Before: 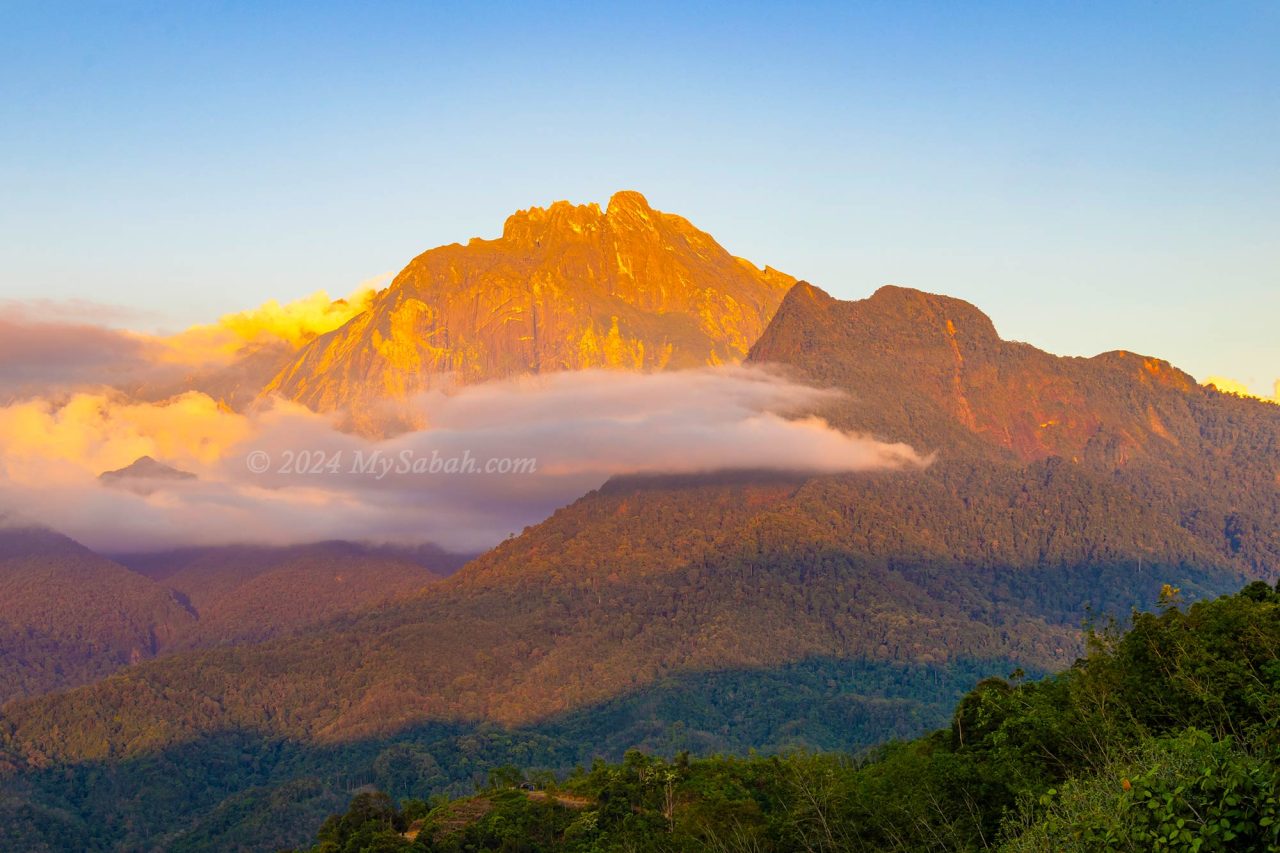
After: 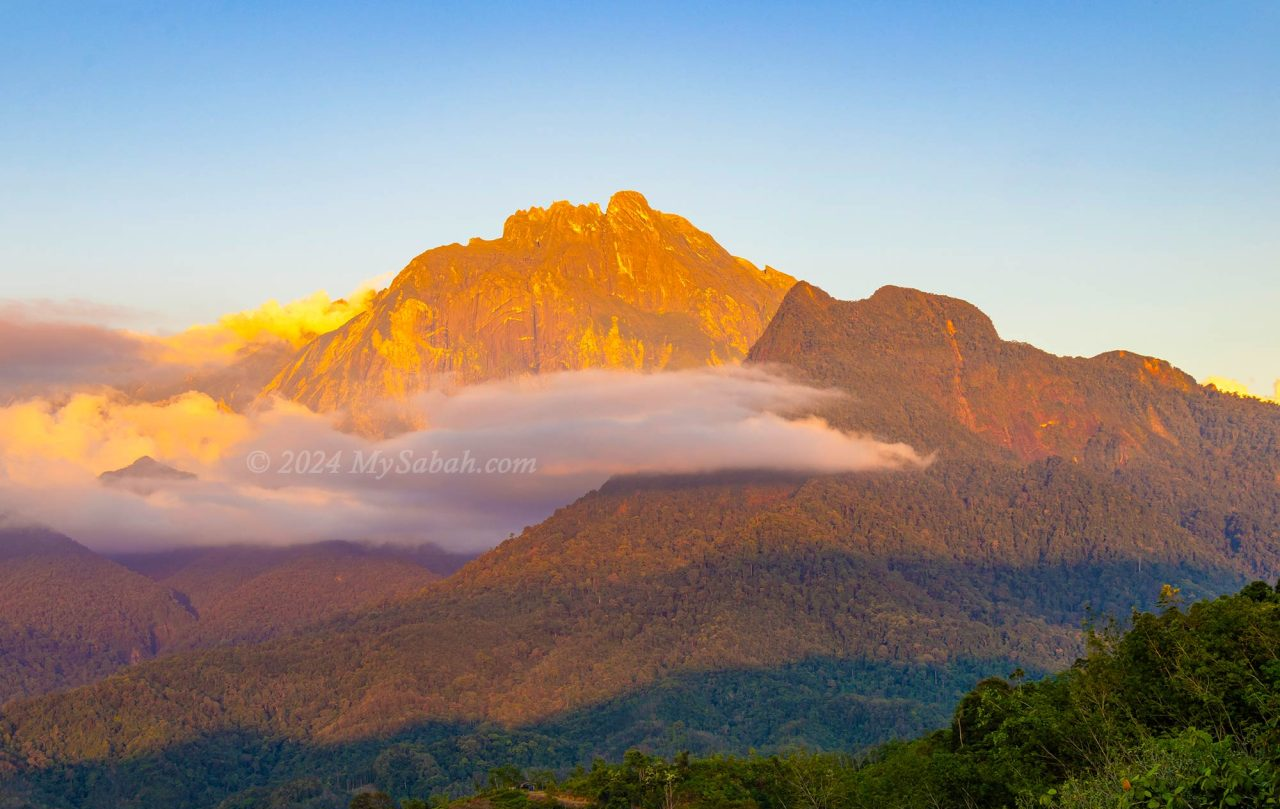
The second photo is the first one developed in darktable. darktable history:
crop and rotate: top 0.005%, bottom 5.14%
